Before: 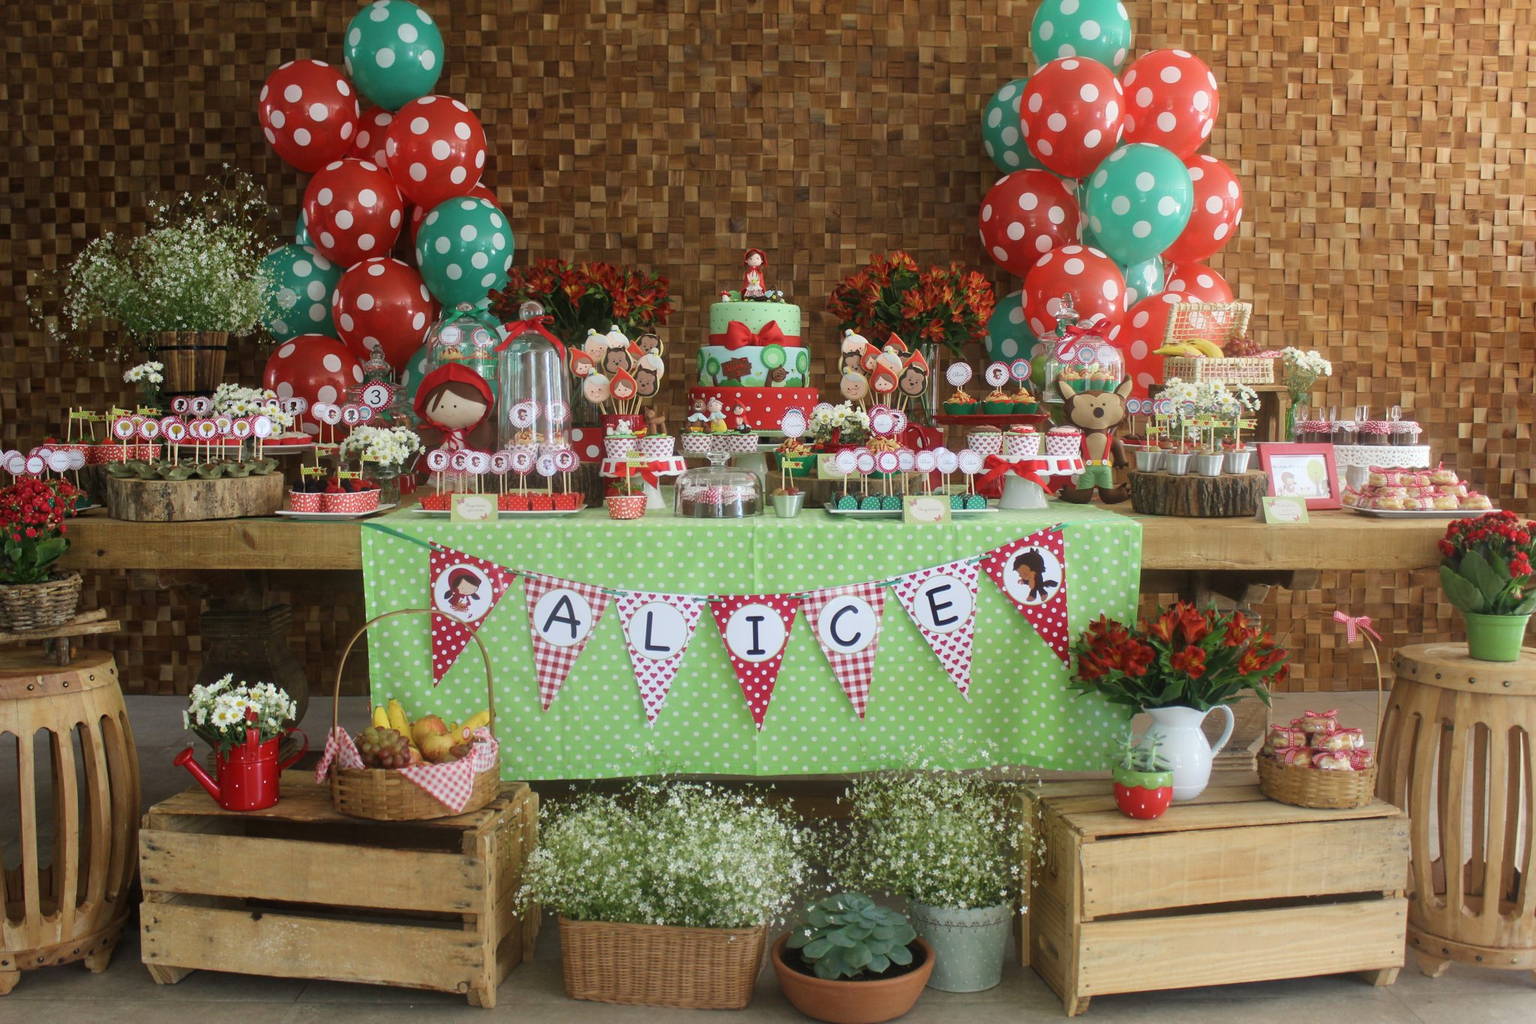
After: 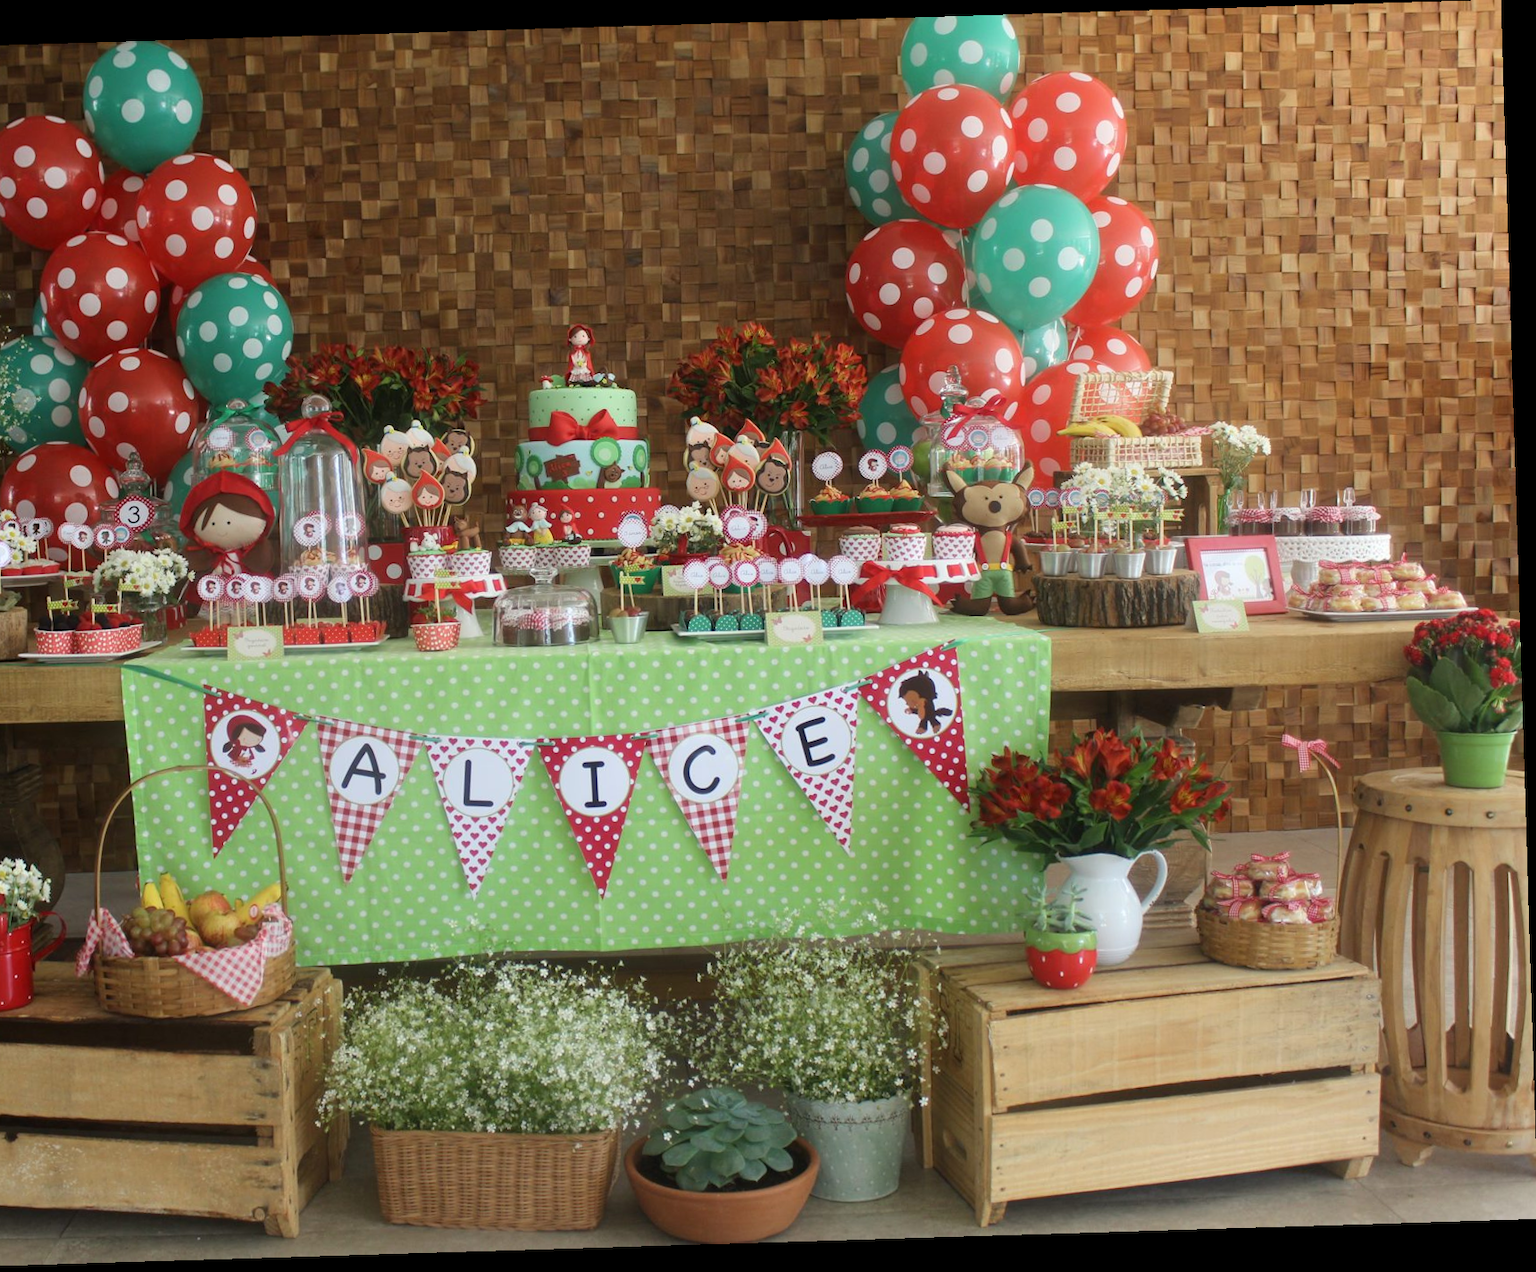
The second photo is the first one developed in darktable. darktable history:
crop: left 17.582%, bottom 0.031%
rotate and perspective: rotation -1.75°, automatic cropping off
